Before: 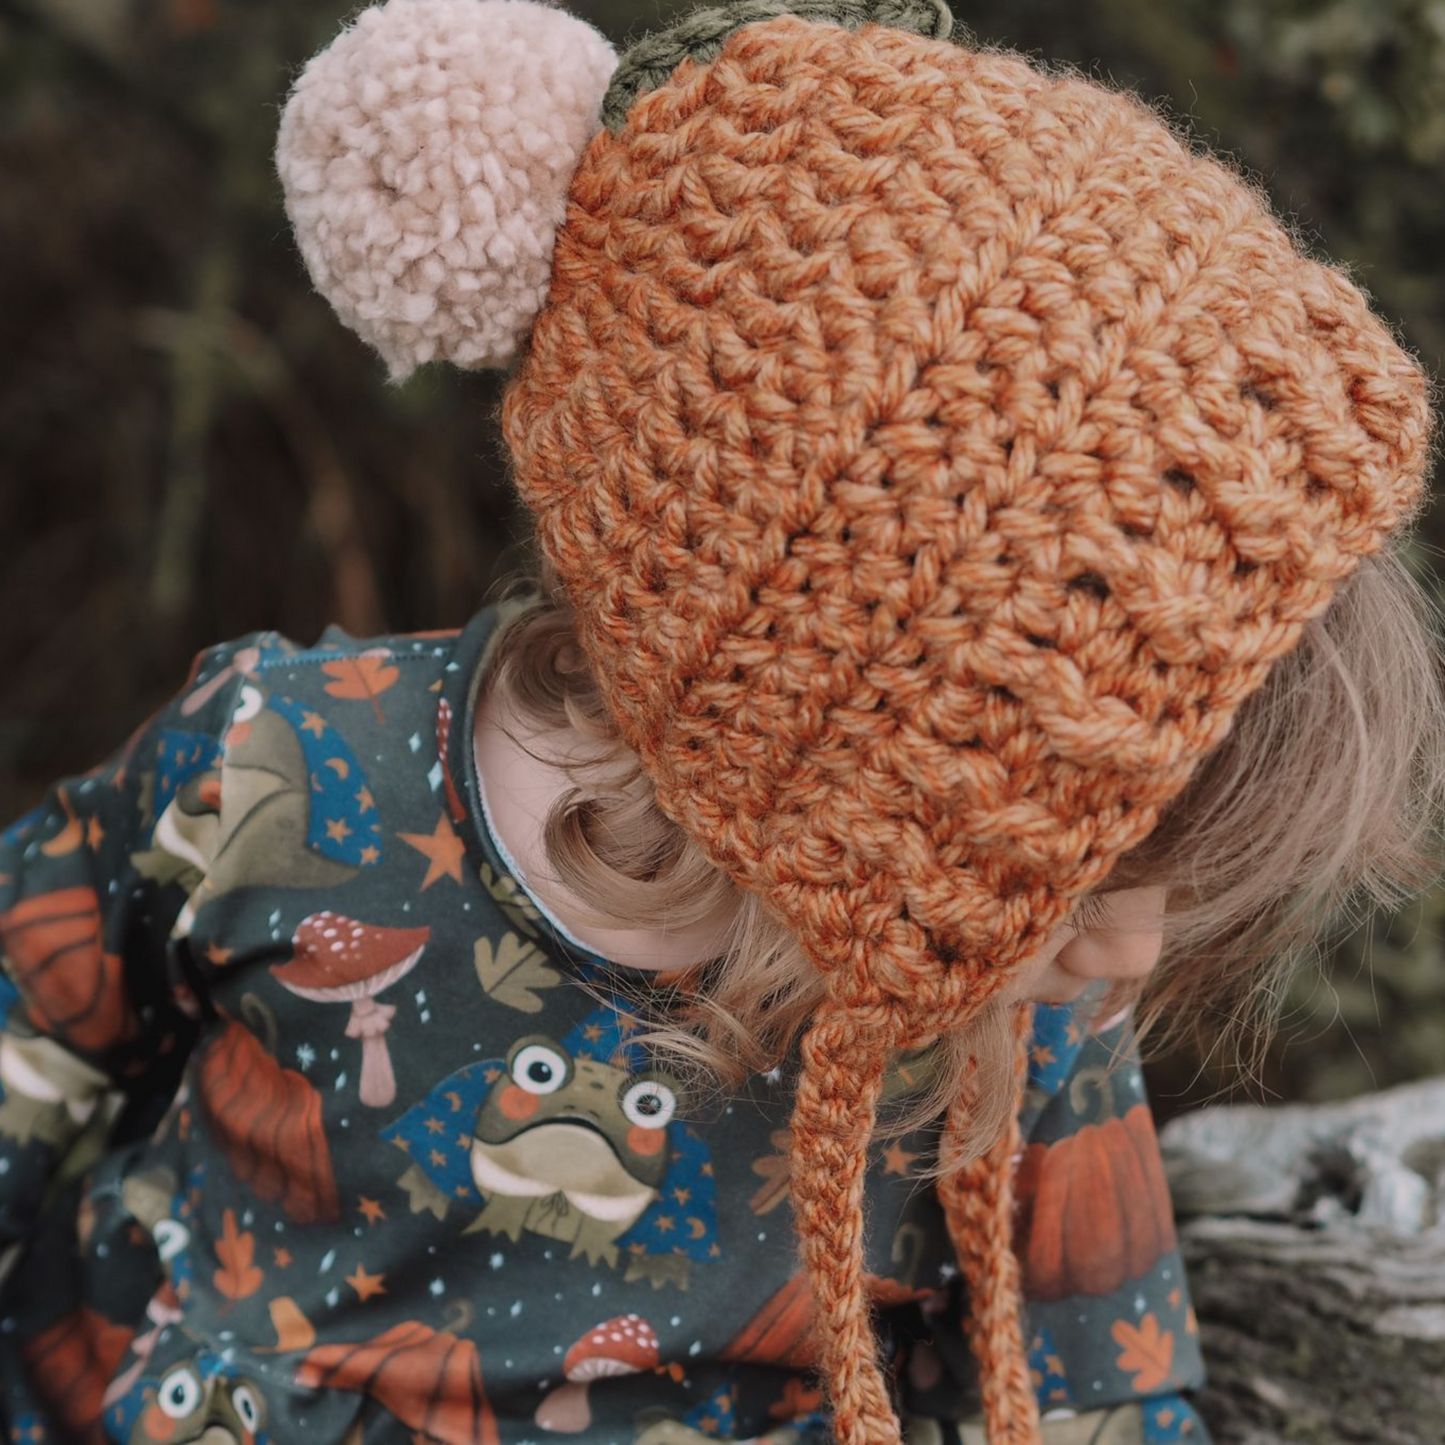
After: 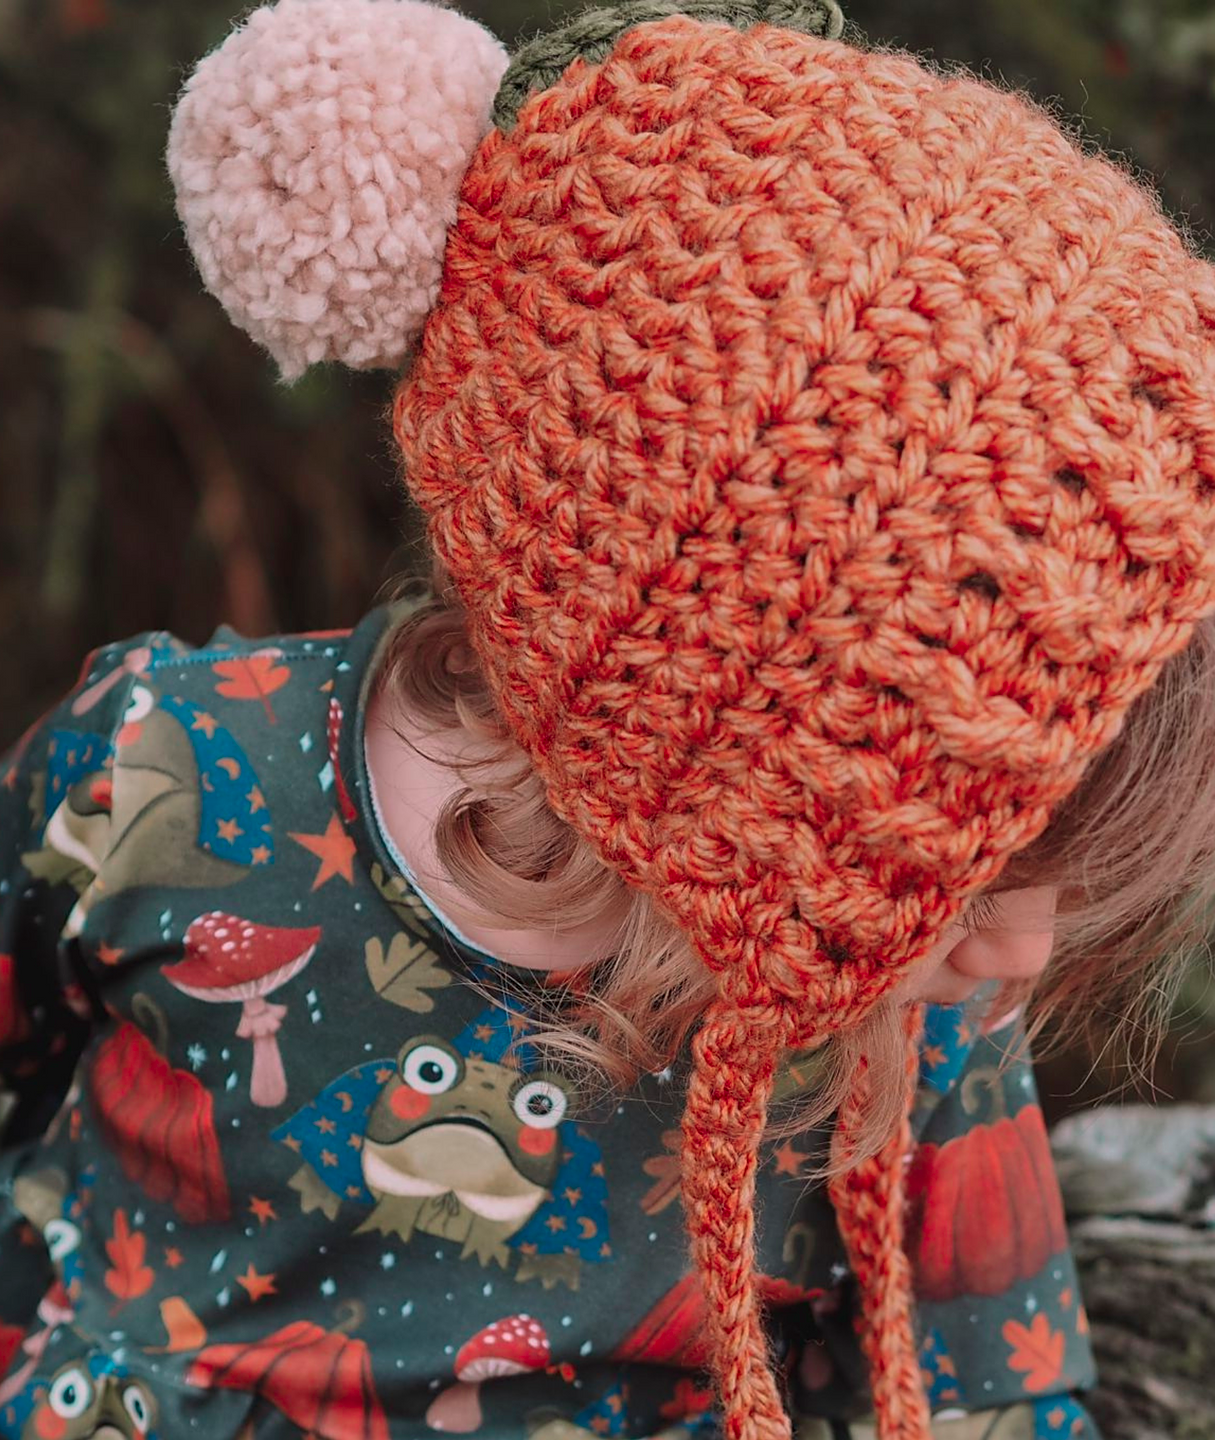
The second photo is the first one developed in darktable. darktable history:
sharpen: on, module defaults
color contrast: green-magenta contrast 1.73, blue-yellow contrast 1.15
crop: left 7.598%, right 7.873%
